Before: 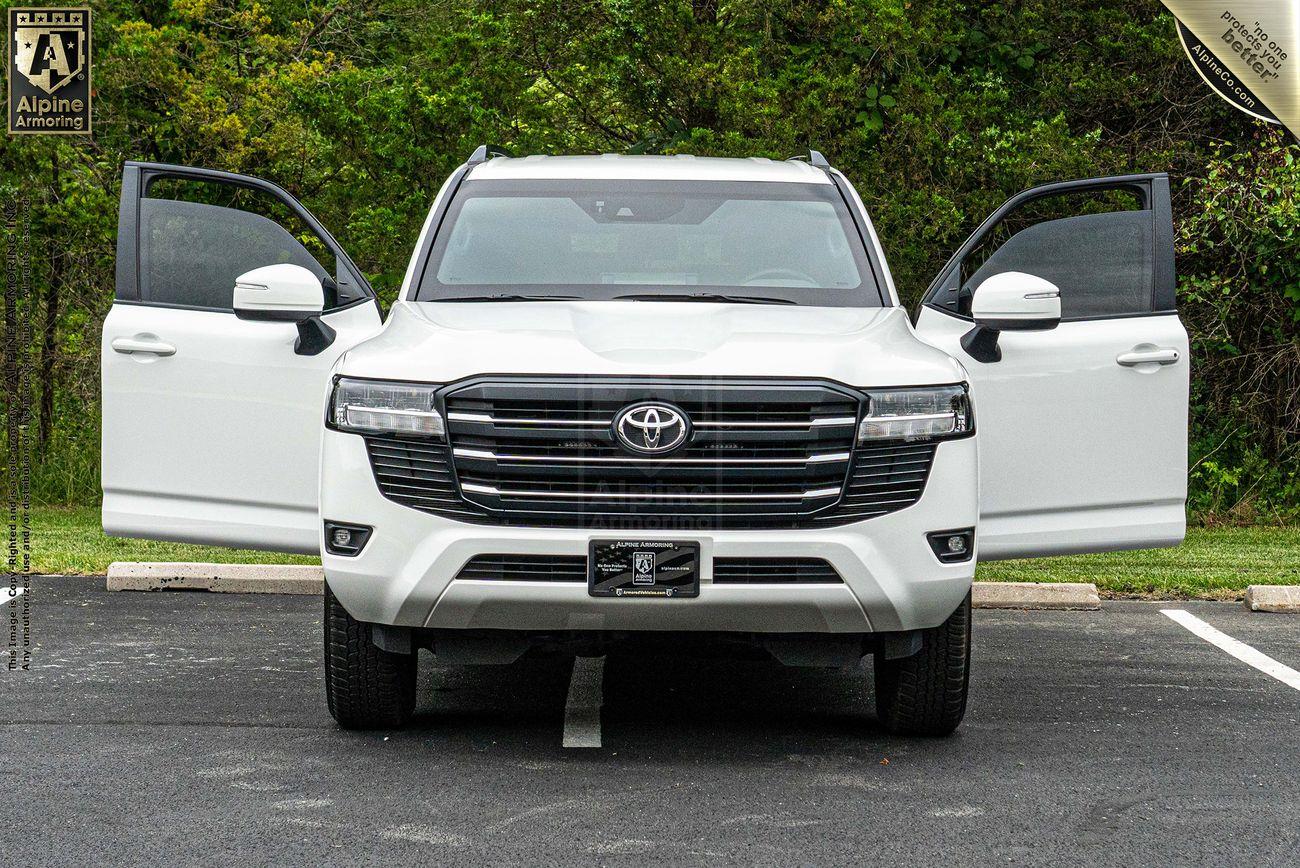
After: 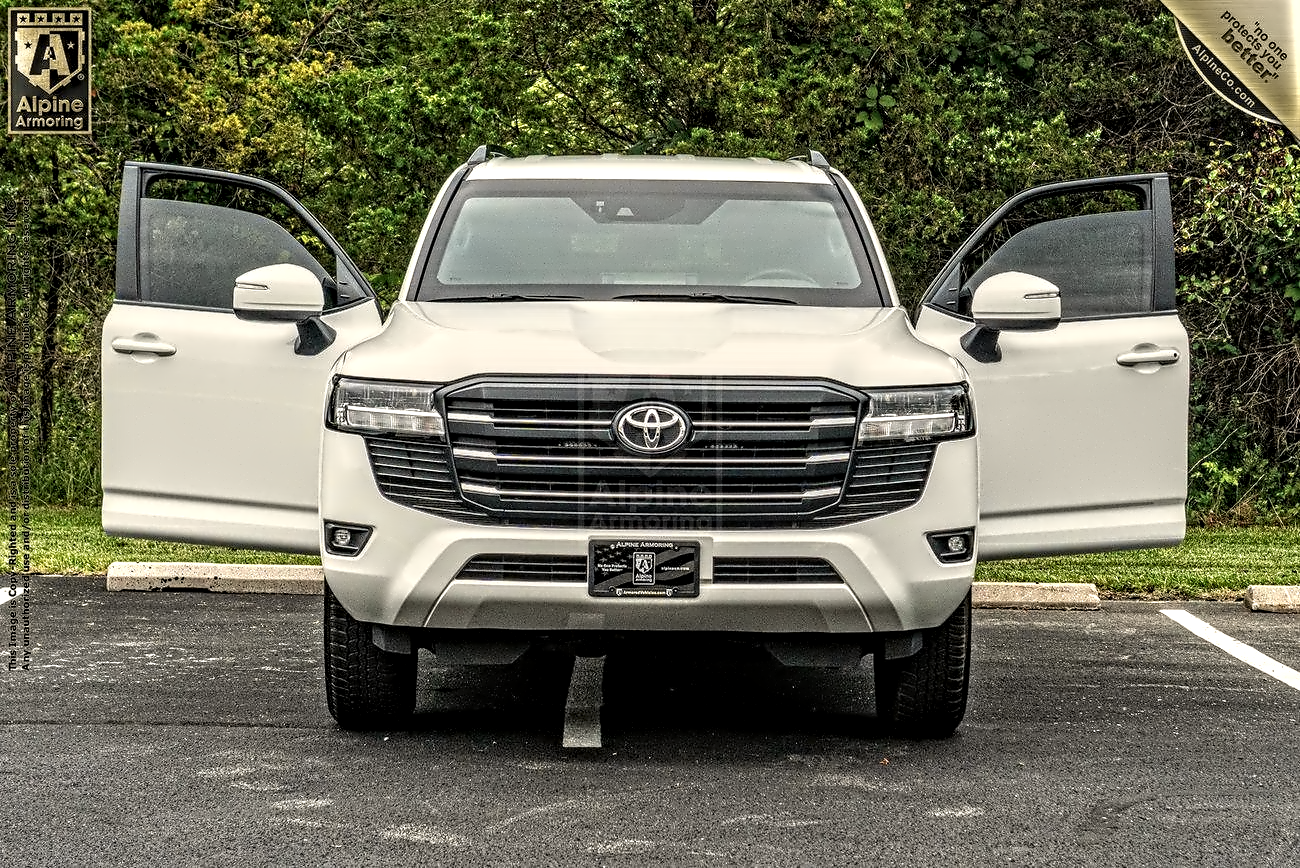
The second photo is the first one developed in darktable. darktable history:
white balance: red 1.045, blue 0.932
contrast equalizer: octaves 7, y [[0.5, 0.542, 0.583, 0.625, 0.667, 0.708], [0.5 ×6], [0.5 ×6], [0, 0.033, 0.067, 0.1, 0.133, 0.167], [0, 0.05, 0.1, 0.15, 0.2, 0.25]]
local contrast: on, module defaults
